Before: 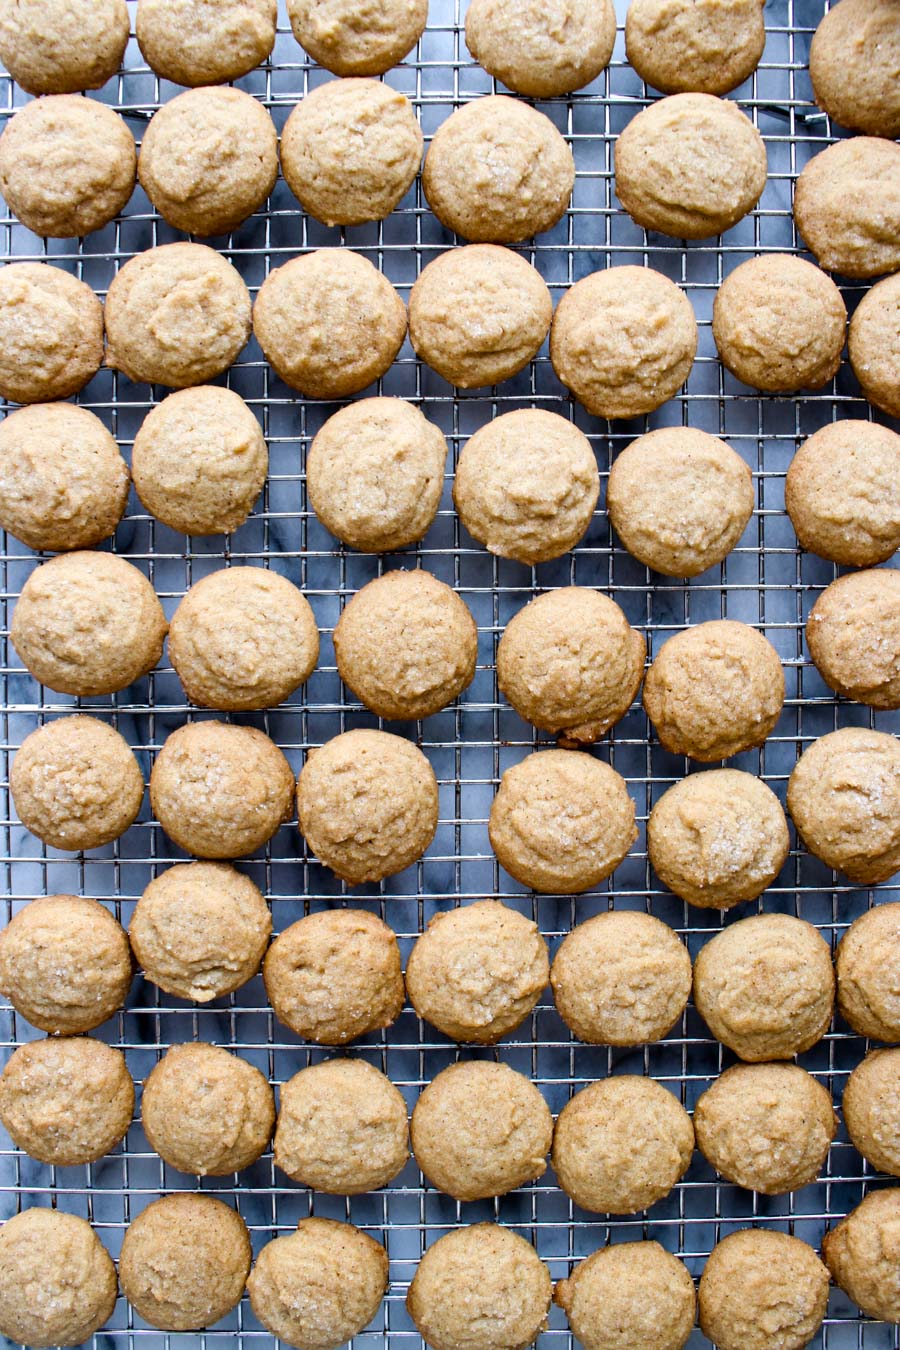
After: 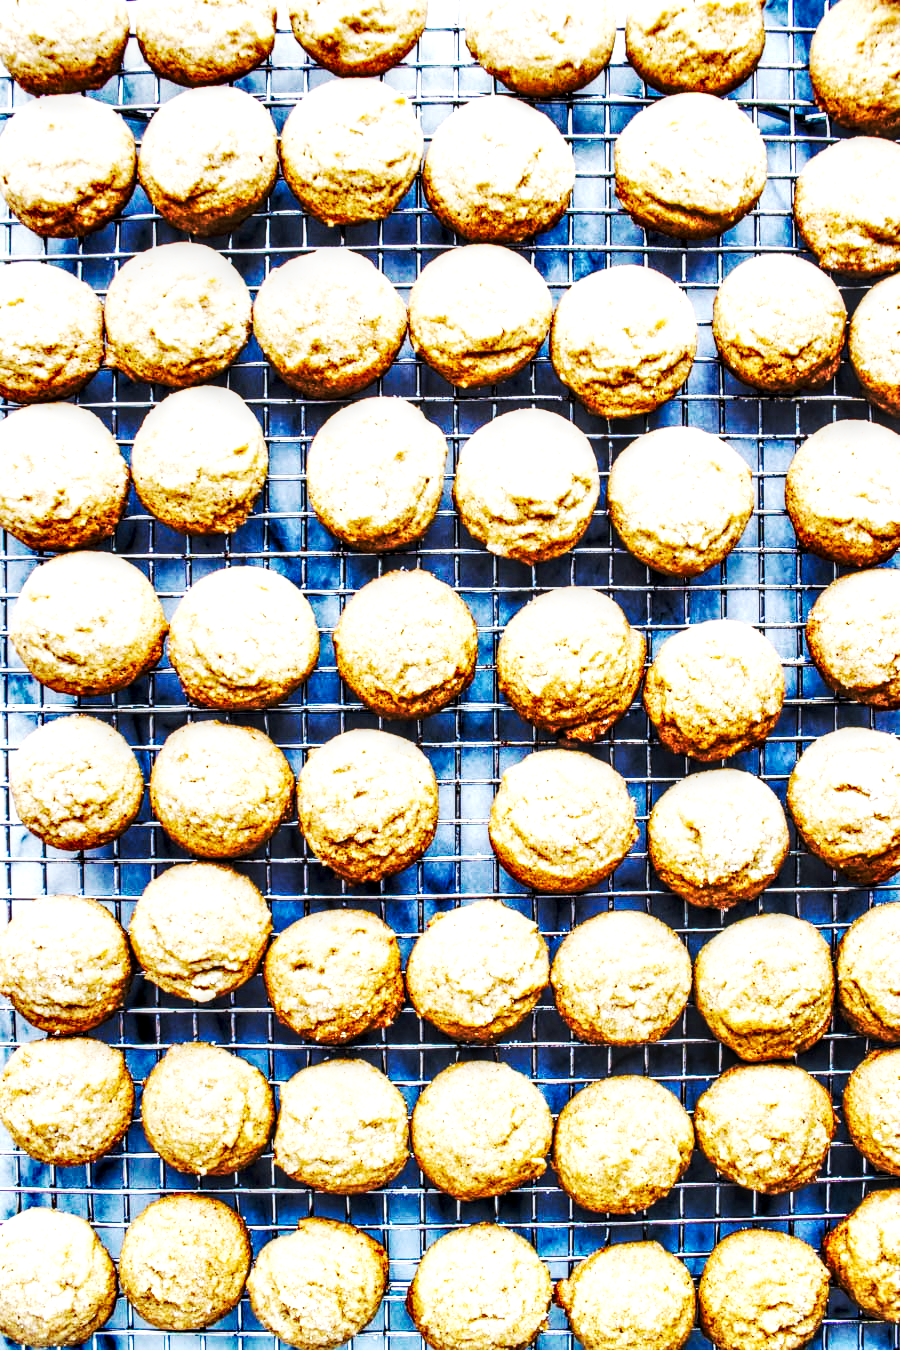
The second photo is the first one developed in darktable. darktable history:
base curve: curves: ch0 [(0, 0.015) (0.085, 0.116) (0.134, 0.298) (0.19, 0.545) (0.296, 0.764) (0.599, 0.982) (1, 1)], preserve colors none
local contrast: highlights 21%, detail 195%
color balance rgb: perceptual saturation grading › global saturation 15.281%, perceptual saturation grading › highlights -19.064%, perceptual saturation grading › shadows 19.386%
exposure: black level correction 0.001, compensate highlight preservation false
